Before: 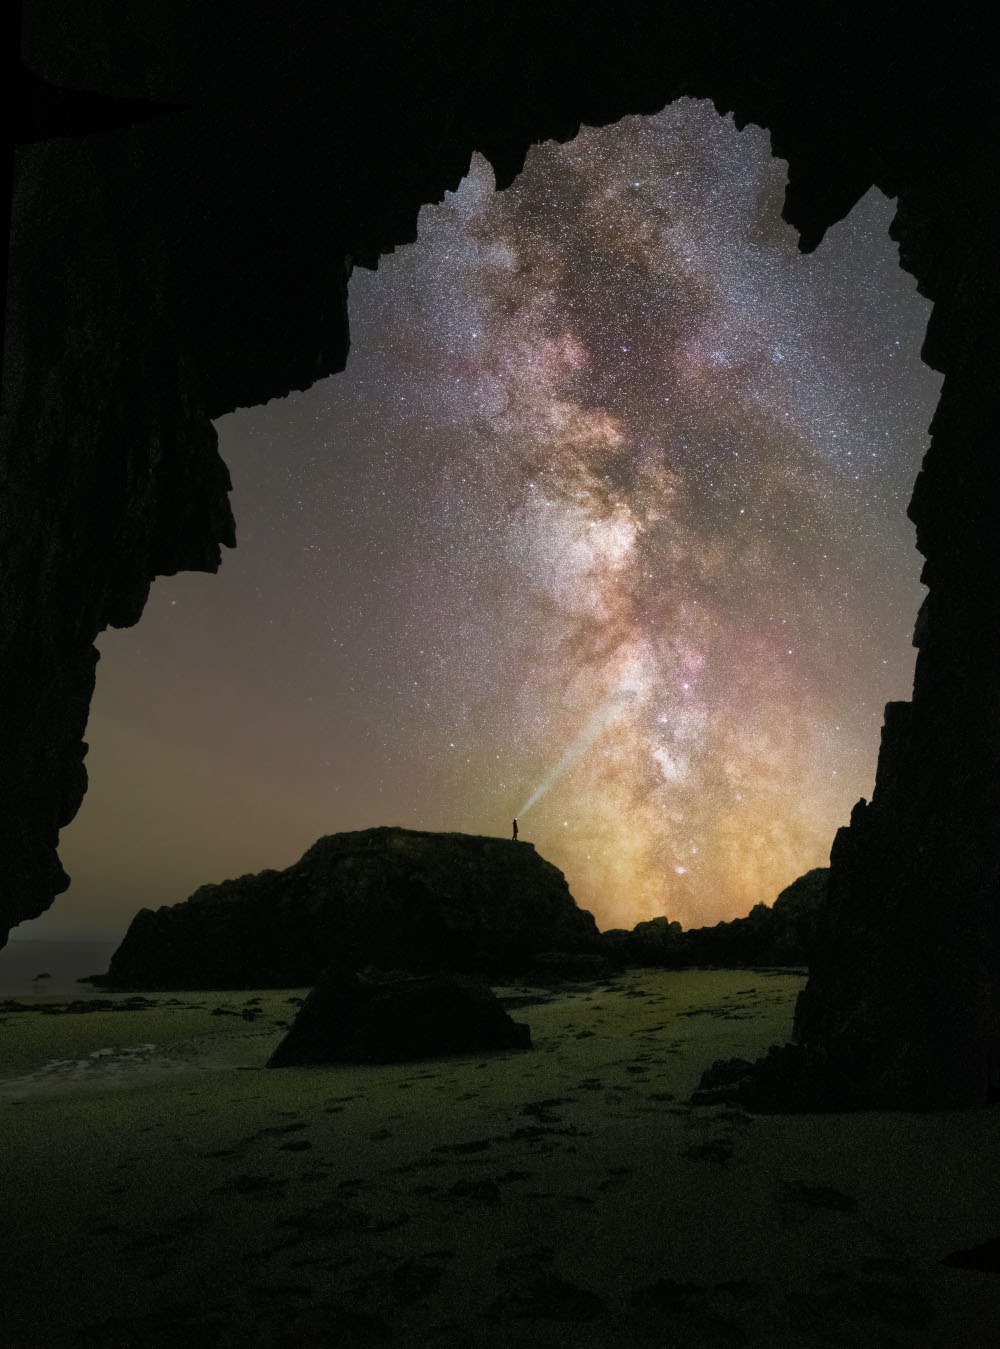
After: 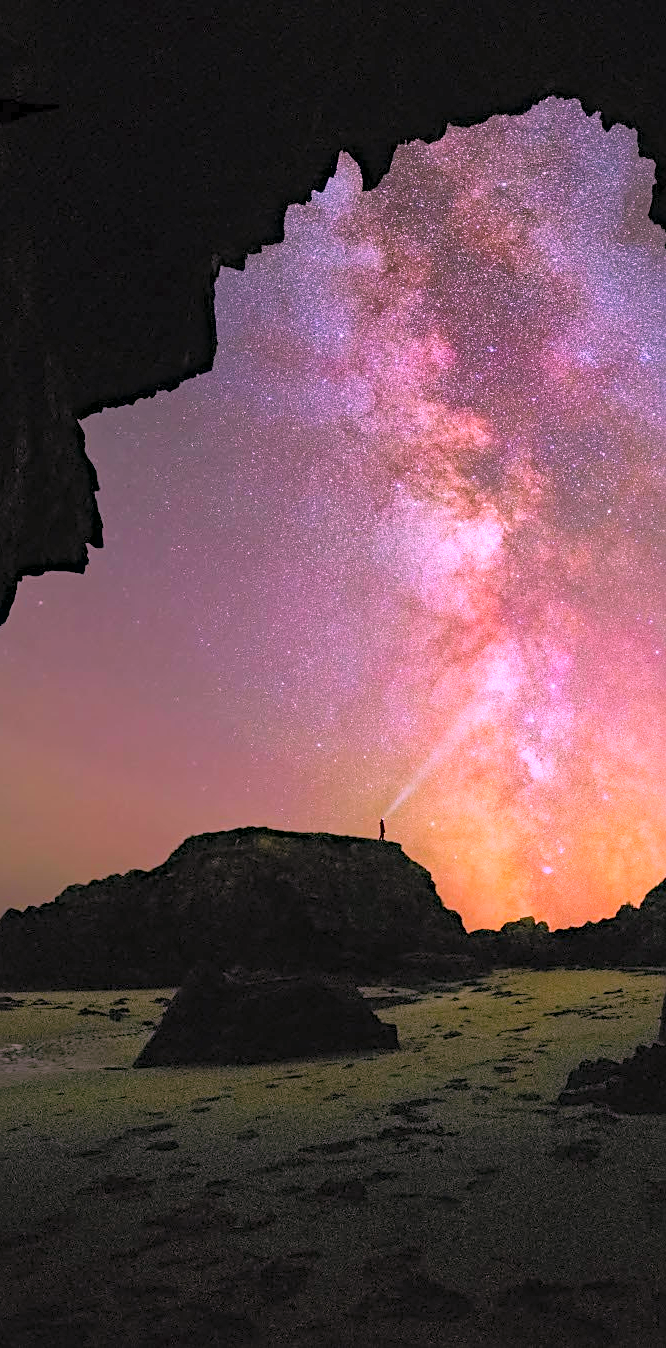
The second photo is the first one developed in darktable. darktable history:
contrast brightness saturation: brightness 0.28
crop and rotate: left 13.342%, right 19.991%
haze removal: compatibility mode true, adaptive false
sharpen: on, module defaults
color correction: highlights a* 19.5, highlights b* -11.53, saturation 1.69
